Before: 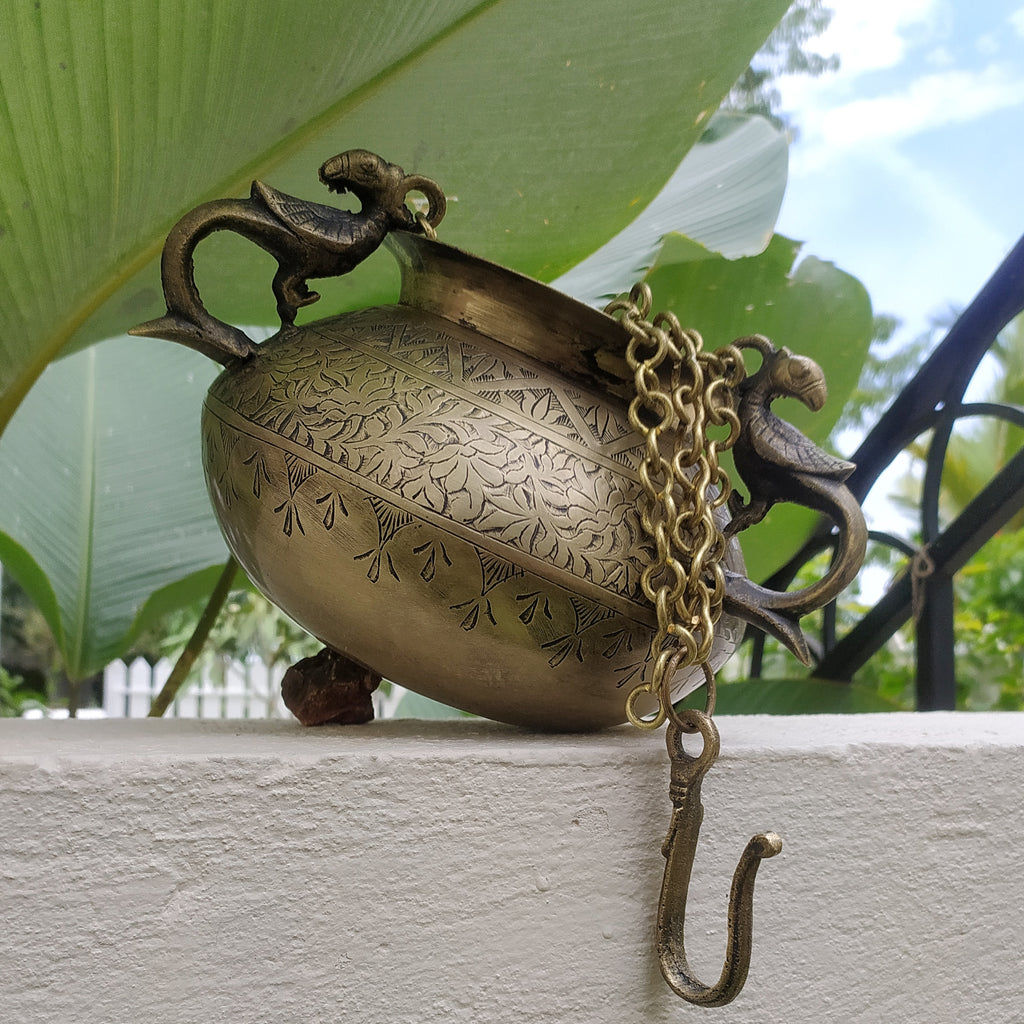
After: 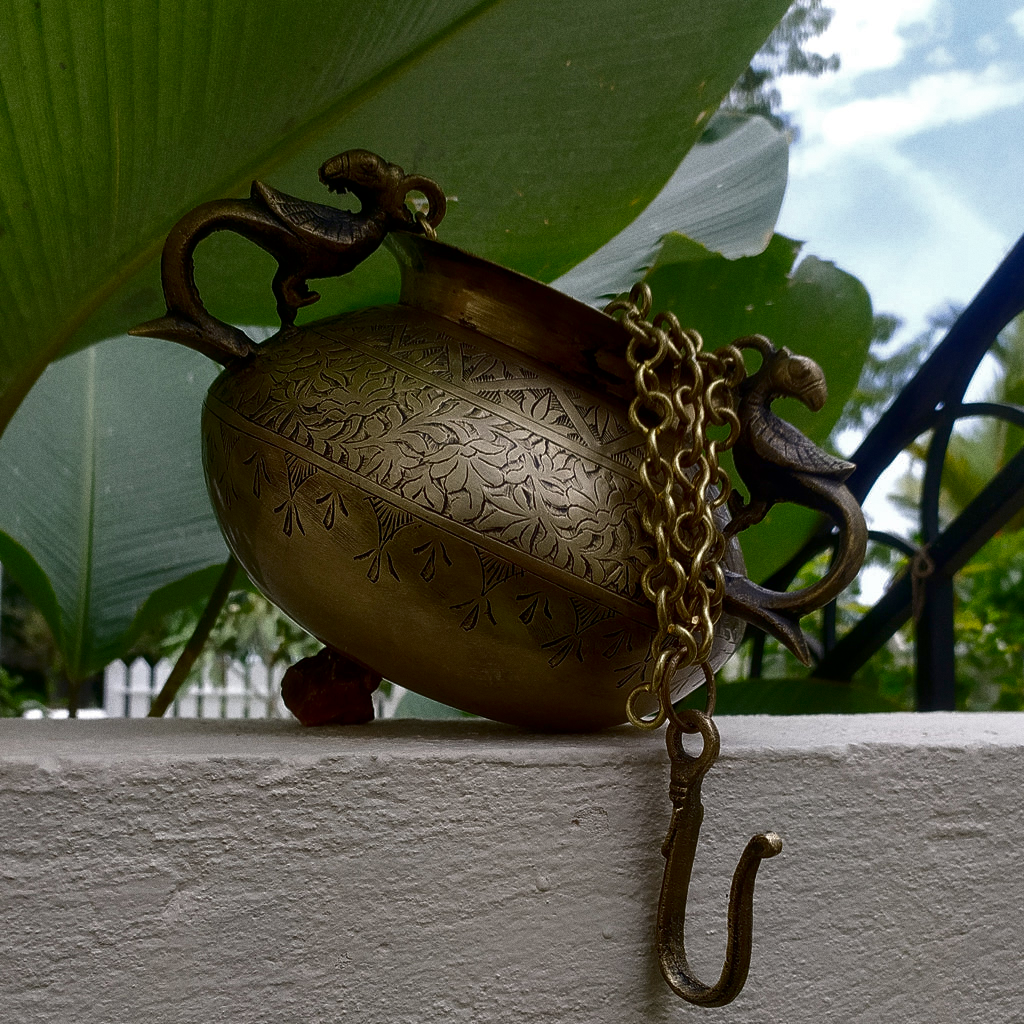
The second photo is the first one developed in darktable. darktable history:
contrast brightness saturation: brightness -0.52
grain: coarseness 0.09 ISO
